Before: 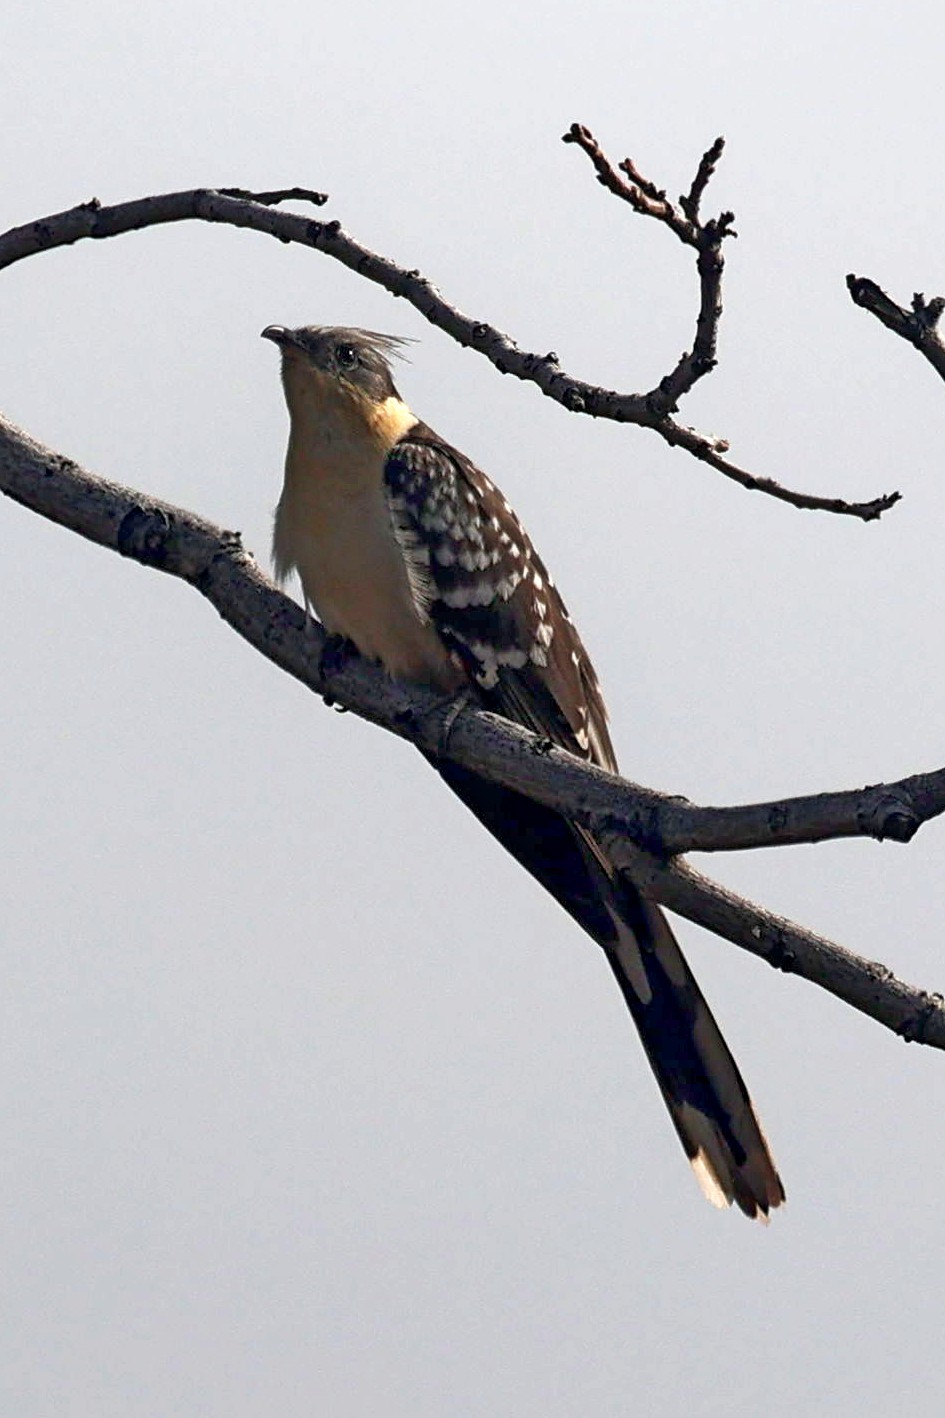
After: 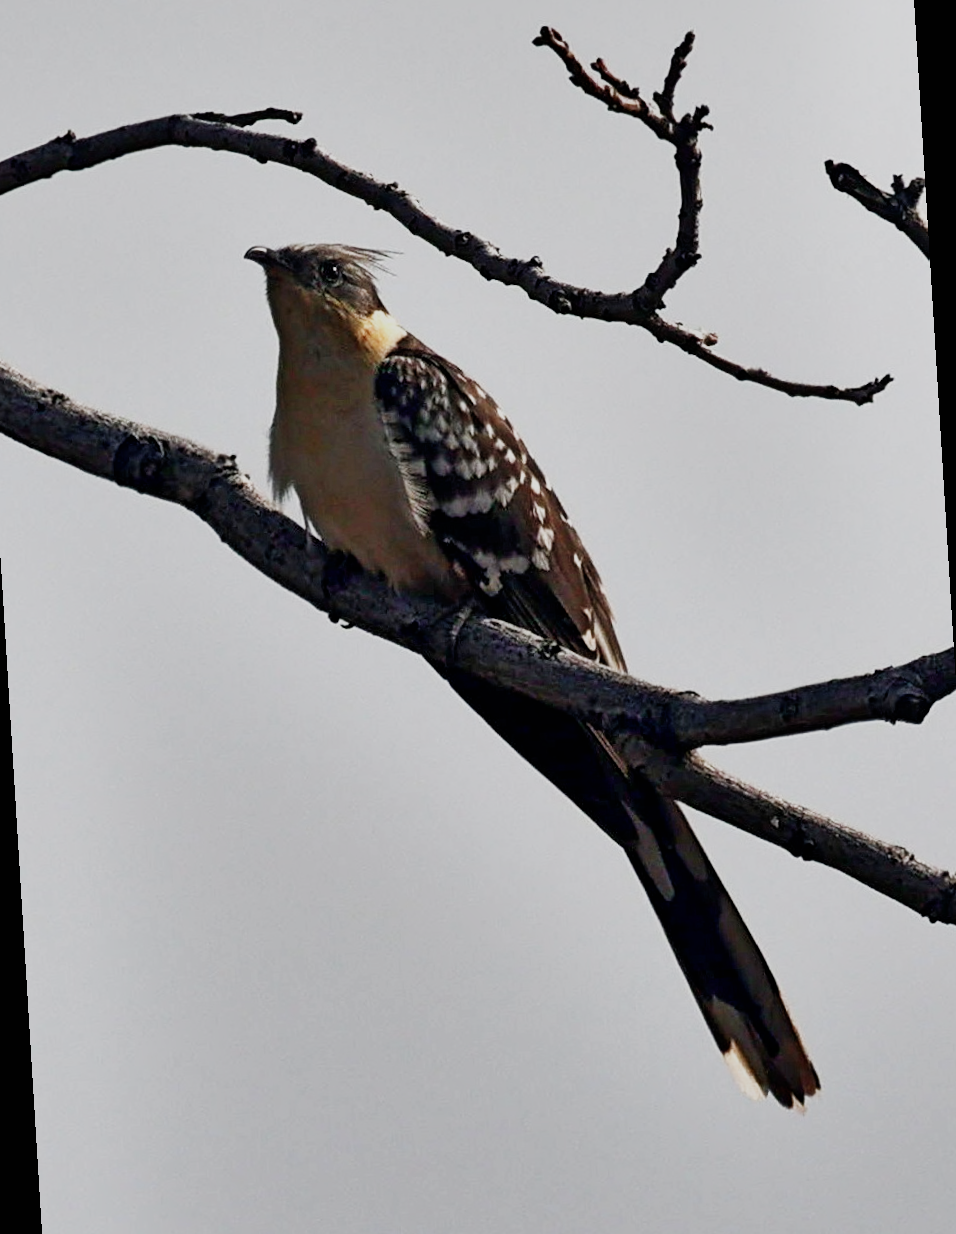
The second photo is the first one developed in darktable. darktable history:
rotate and perspective: rotation -3.52°, crop left 0.036, crop right 0.964, crop top 0.081, crop bottom 0.919
shadows and highlights: low approximation 0.01, soften with gaussian
sigmoid: skew -0.2, preserve hue 0%, red attenuation 0.1, red rotation 0.035, green attenuation 0.1, green rotation -0.017, blue attenuation 0.15, blue rotation -0.052, base primaries Rec2020
